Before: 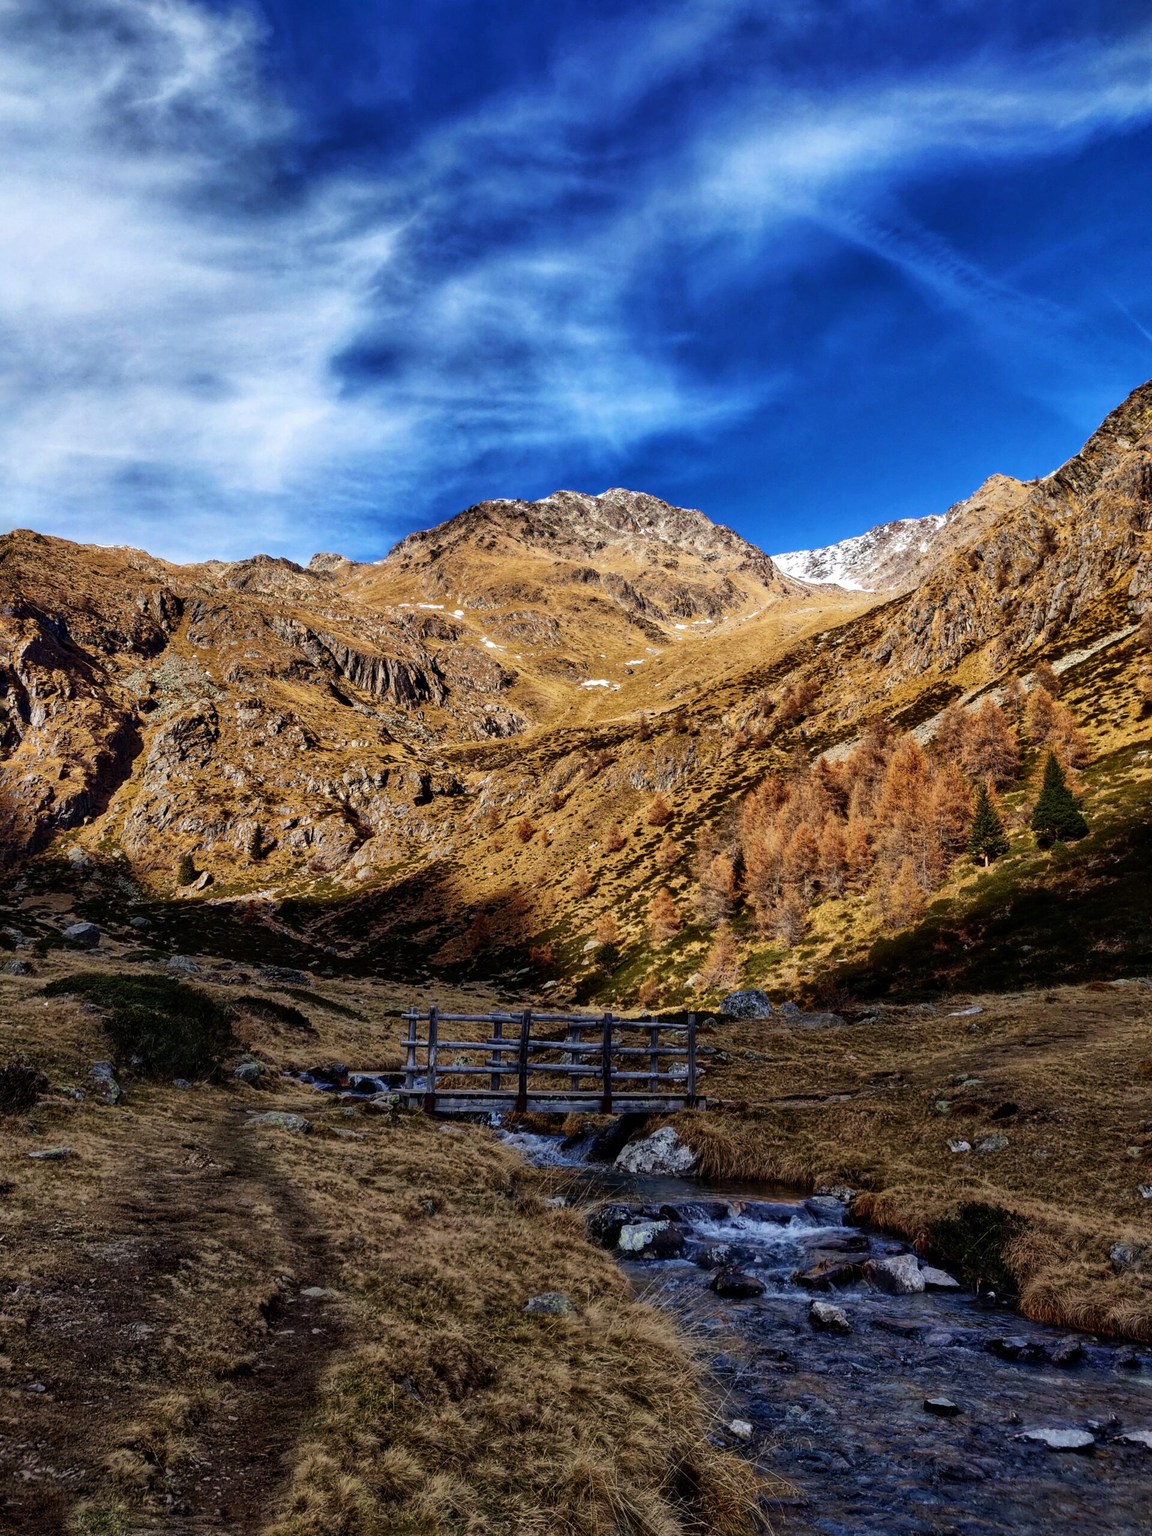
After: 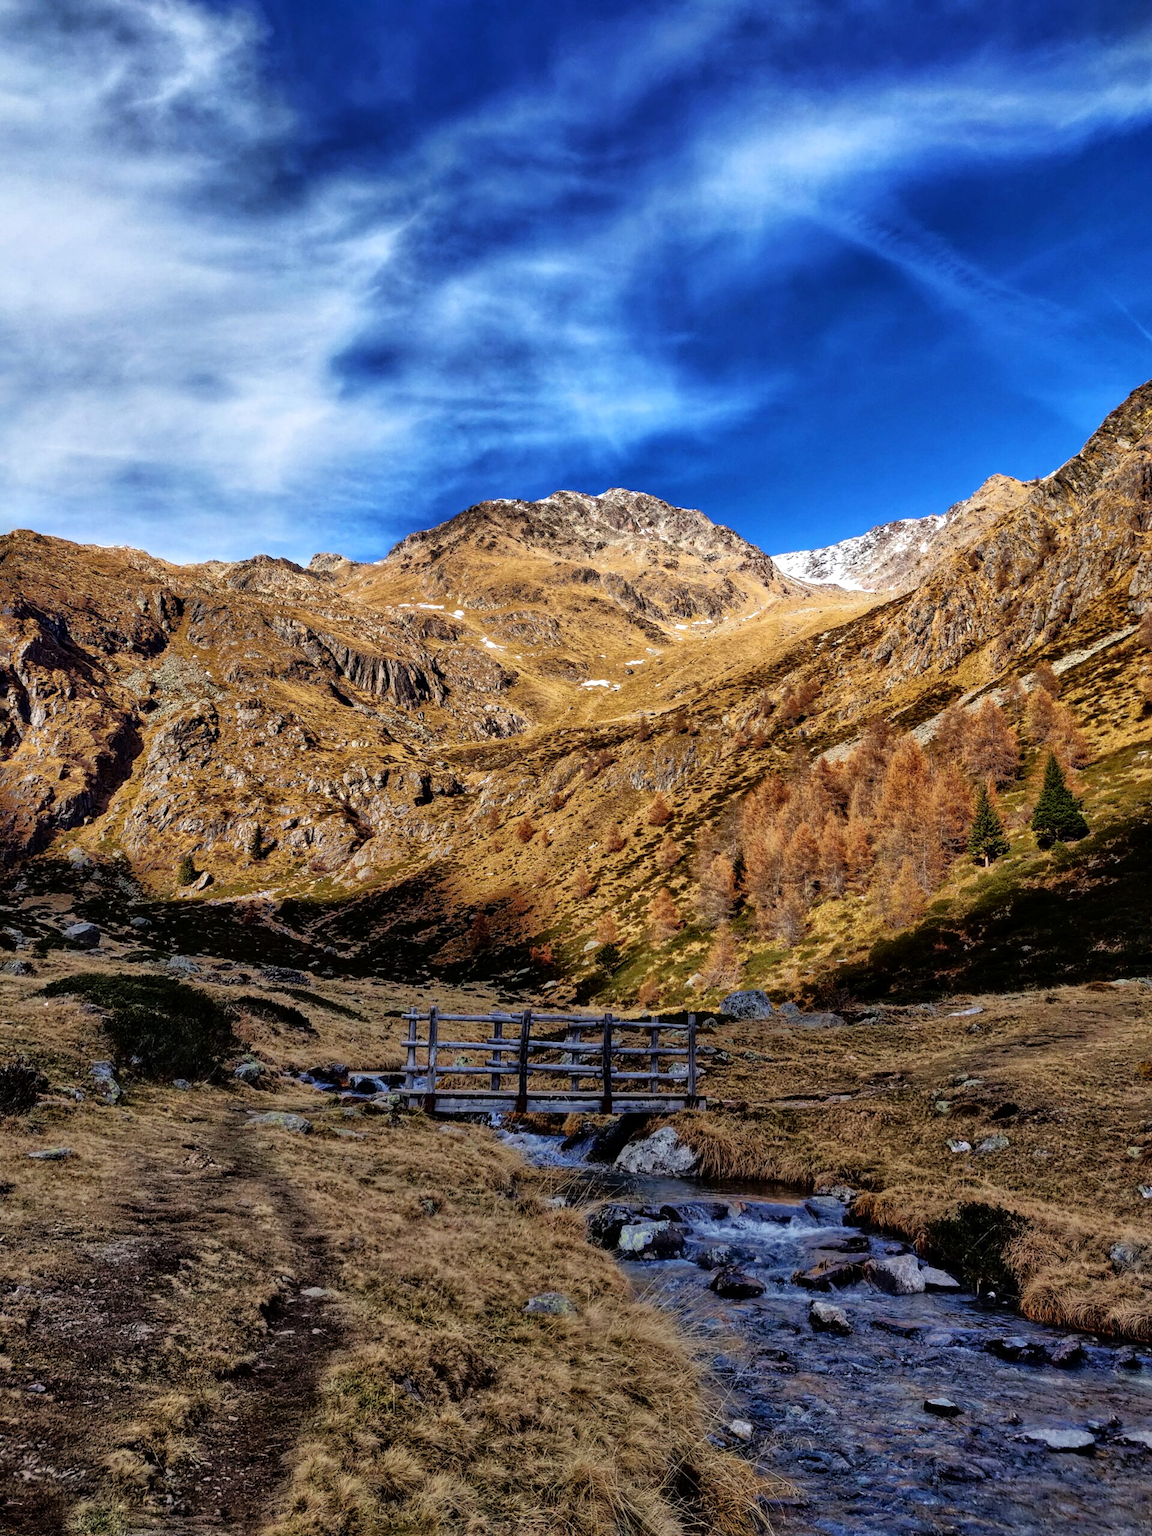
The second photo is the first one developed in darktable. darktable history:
tone equalizer: -8 EV -0.499 EV, -7 EV -0.315 EV, -6 EV -0.106 EV, -5 EV 0.421 EV, -4 EV 0.983 EV, -3 EV 0.824 EV, -2 EV -0.01 EV, -1 EV 0.145 EV, +0 EV -0.008 EV
